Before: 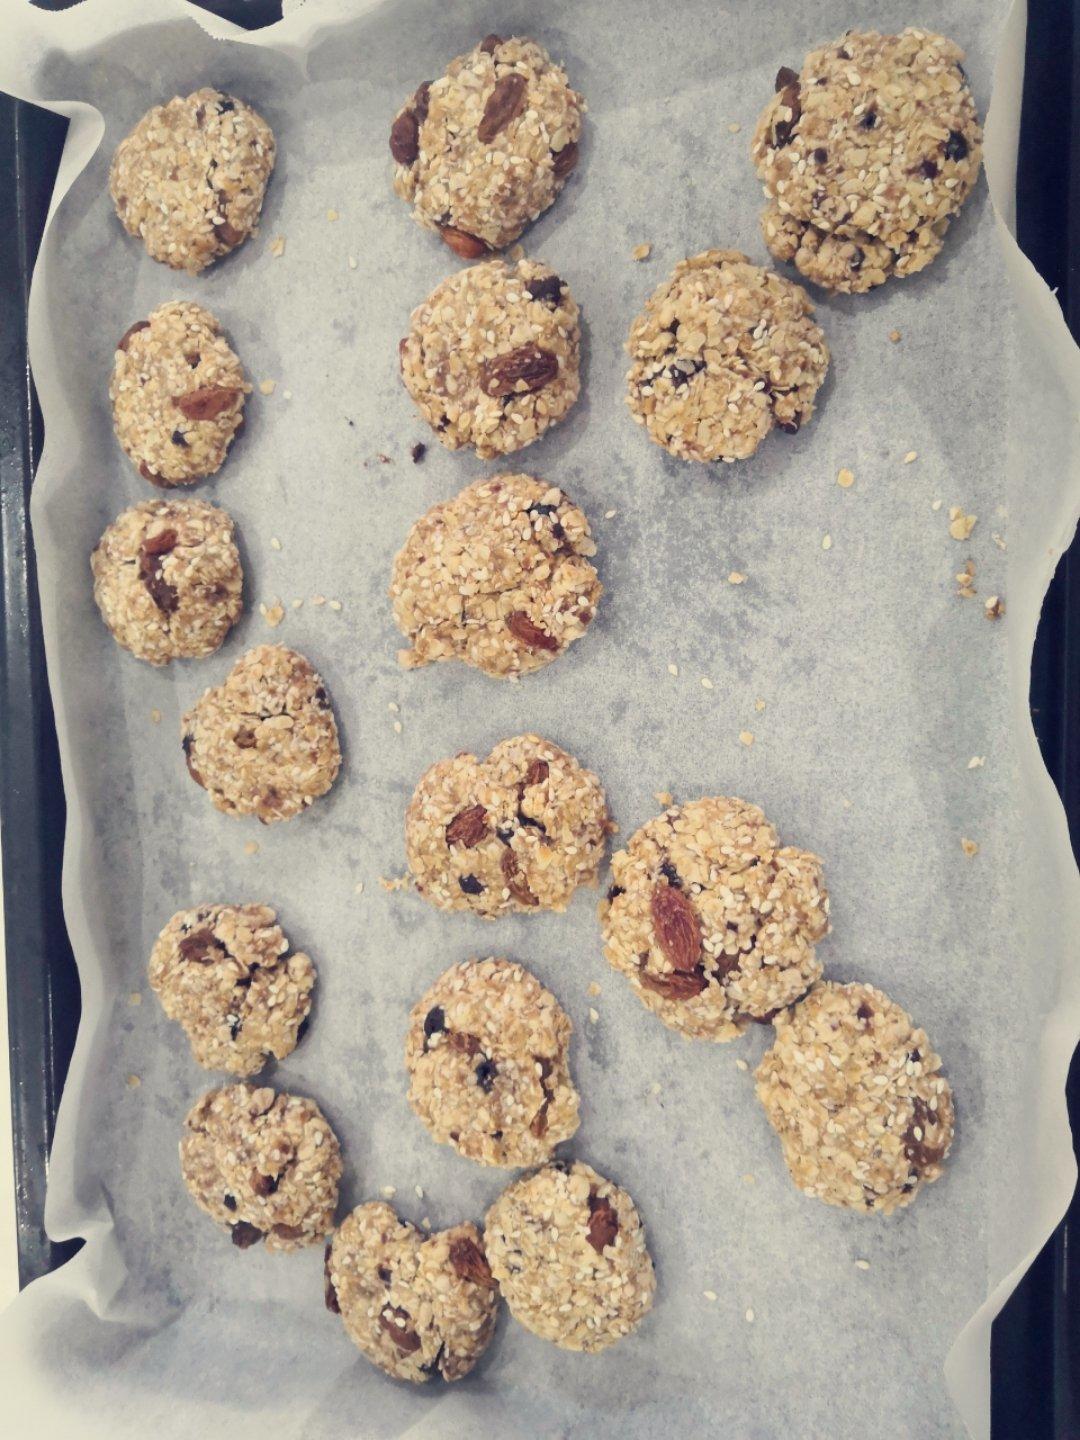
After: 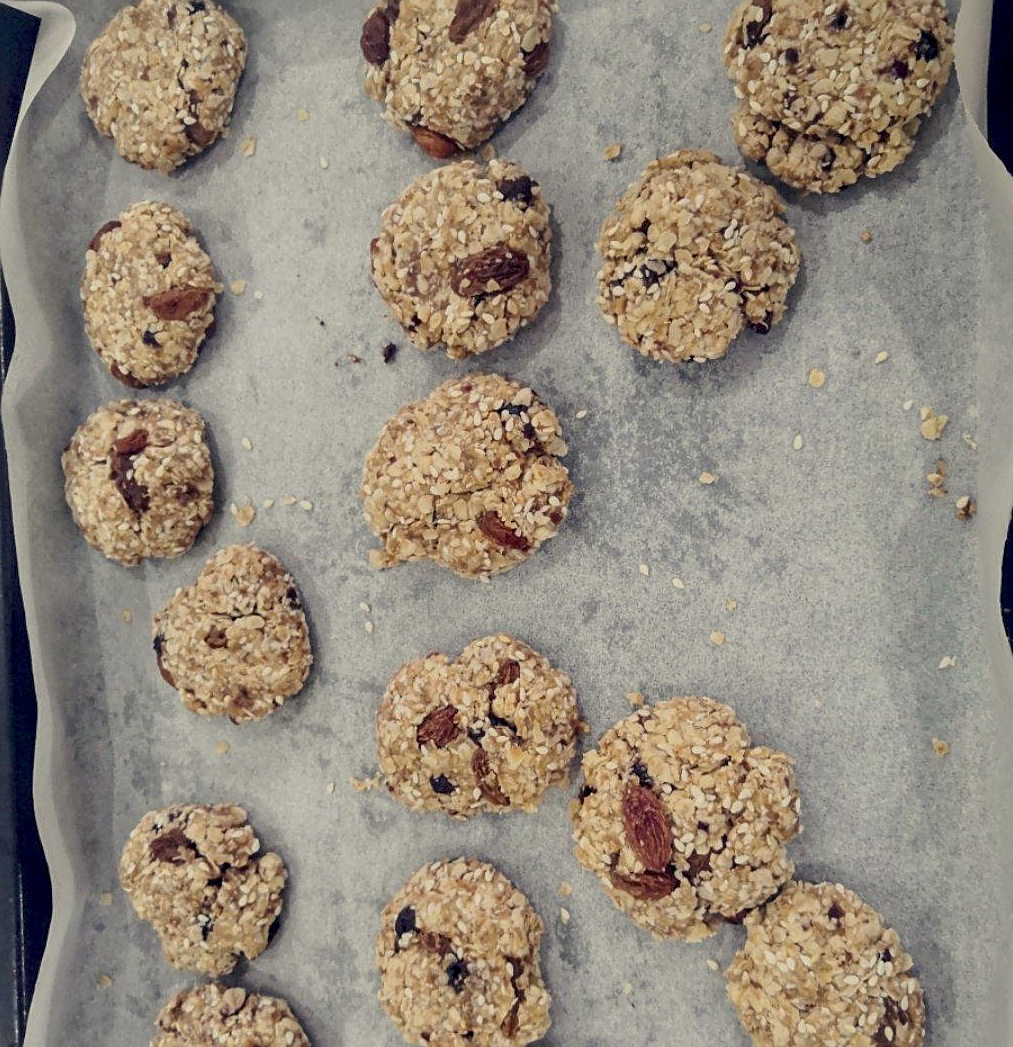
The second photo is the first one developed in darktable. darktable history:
crop: left 2.726%, top 6.967%, right 3.431%, bottom 20.309%
local contrast: detail 130%
exposure: black level correction 0.011, exposure -0.47 EV, compensate highlight preservation false
sharpen: on, module defaults
